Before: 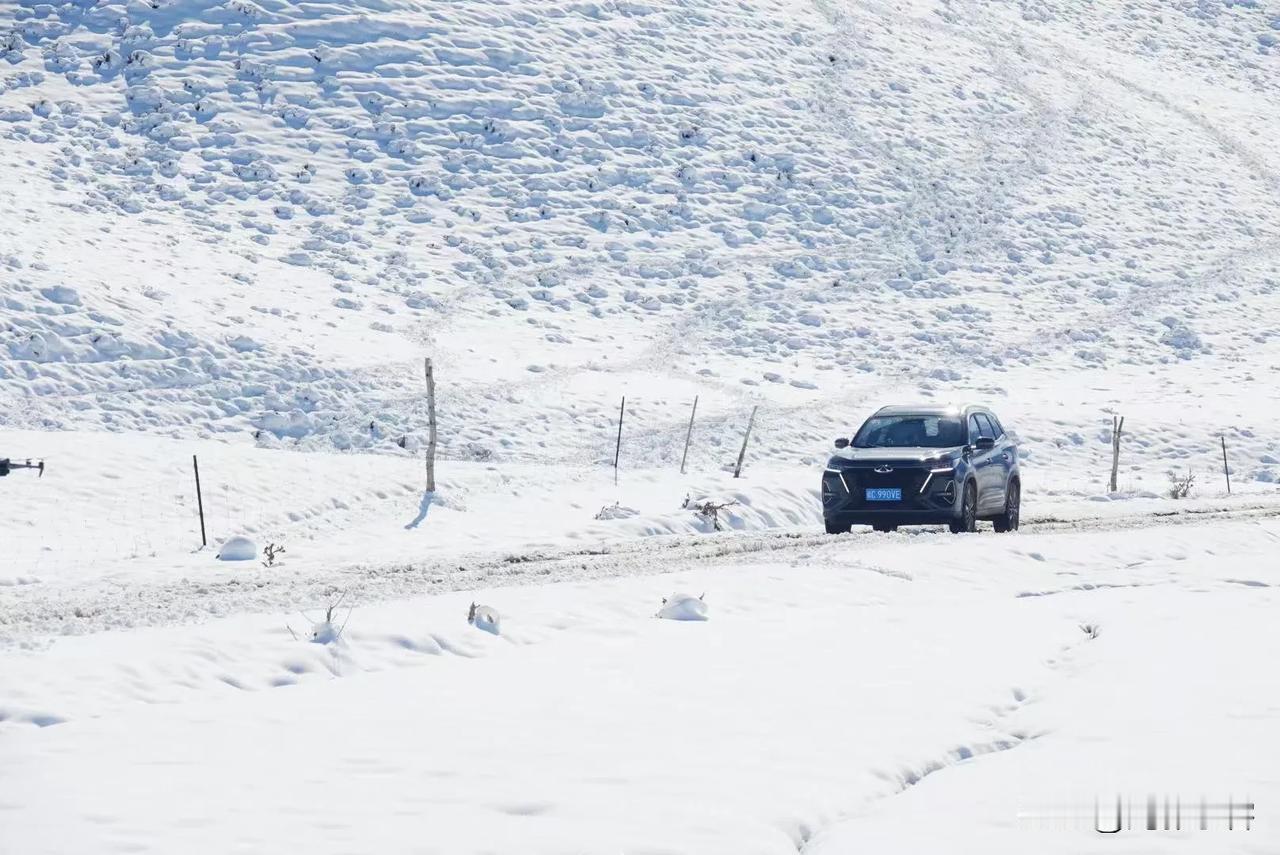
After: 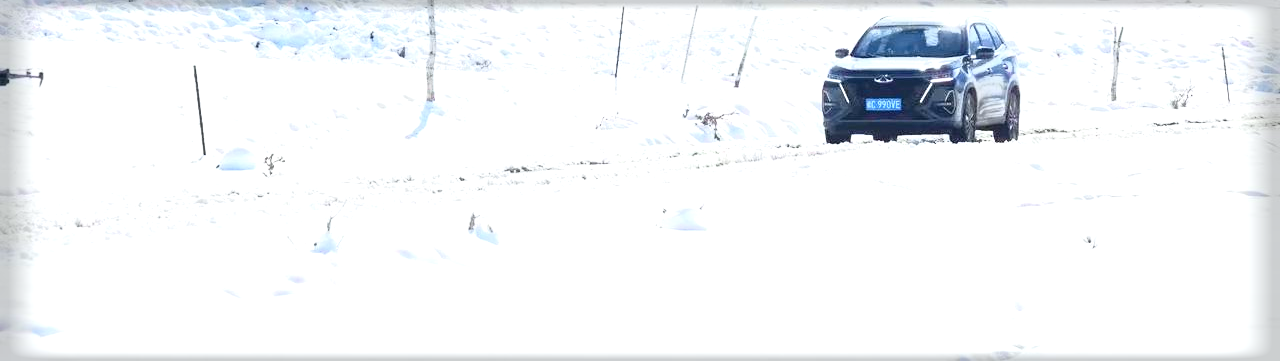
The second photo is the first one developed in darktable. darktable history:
vignetting: fall-off start 92.96%, fall-off radius 5.82%, saturation -0.031, automatic ratio true, width/height ratio 1.33, shape 0.046
exposure: black level correction 0, exposure 1 EV, compensate exposure bias true, compensate highlight preservation false
crop: top 45.663%, bottom 12.108%
tone curve: curves: ch0 [(0, 0) (0.105, 0.068) (0.195, 0.162) (0.283, 0.283) (0.384, 0.404) (0.485, 0.531) (0.638, 0.681) (0.795, 0.879) (1, 0.977)]; ch1 [(0, 0) (0.161, 0.092) (0.35, 0.33) (0.379, 0.401) (0.456, 0.469) (0.504, 0.5) (0.512, 0.514) (0.58, 0.597) (0.635, 0.646) (1, 1)]; ch2 [(0, 0) (0.371, 0.362) (0.437, 0.437) (0.5, 0.5) (0.53, 0.523) (0.56, 0.58) (0.622, 0.606) (1, 1)], color space Lab, independent channels, preserve colors none
